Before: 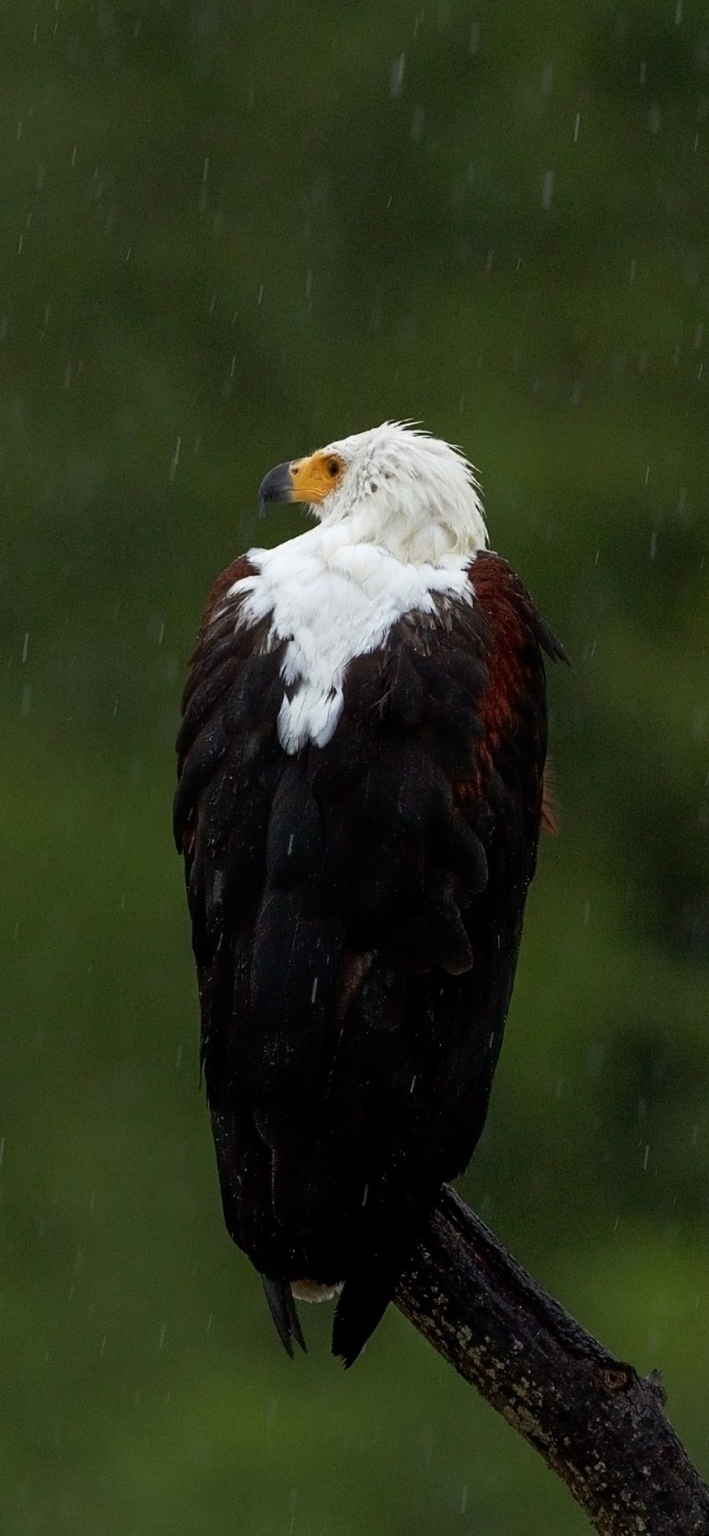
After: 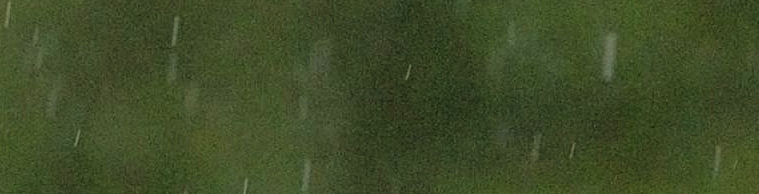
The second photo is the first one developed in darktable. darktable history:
exposure: black level correction 0, exposure 1.45 EV, compensate exposure bias true, compensate highlight preservation false
filmic rgb: black relative exposure -7.75 EV, white relative exposure 4.4 EV, threshold 3 EV, hardness 3.76, latitude 50%, contrast 1.1, color science v5 (2021), contrast in shadows safe, contrast in highlights safe, enable highlight reconstruction true
crop and rotate: left 9.644%, top 9.491%, right 6.021%, bottom 80.509%
